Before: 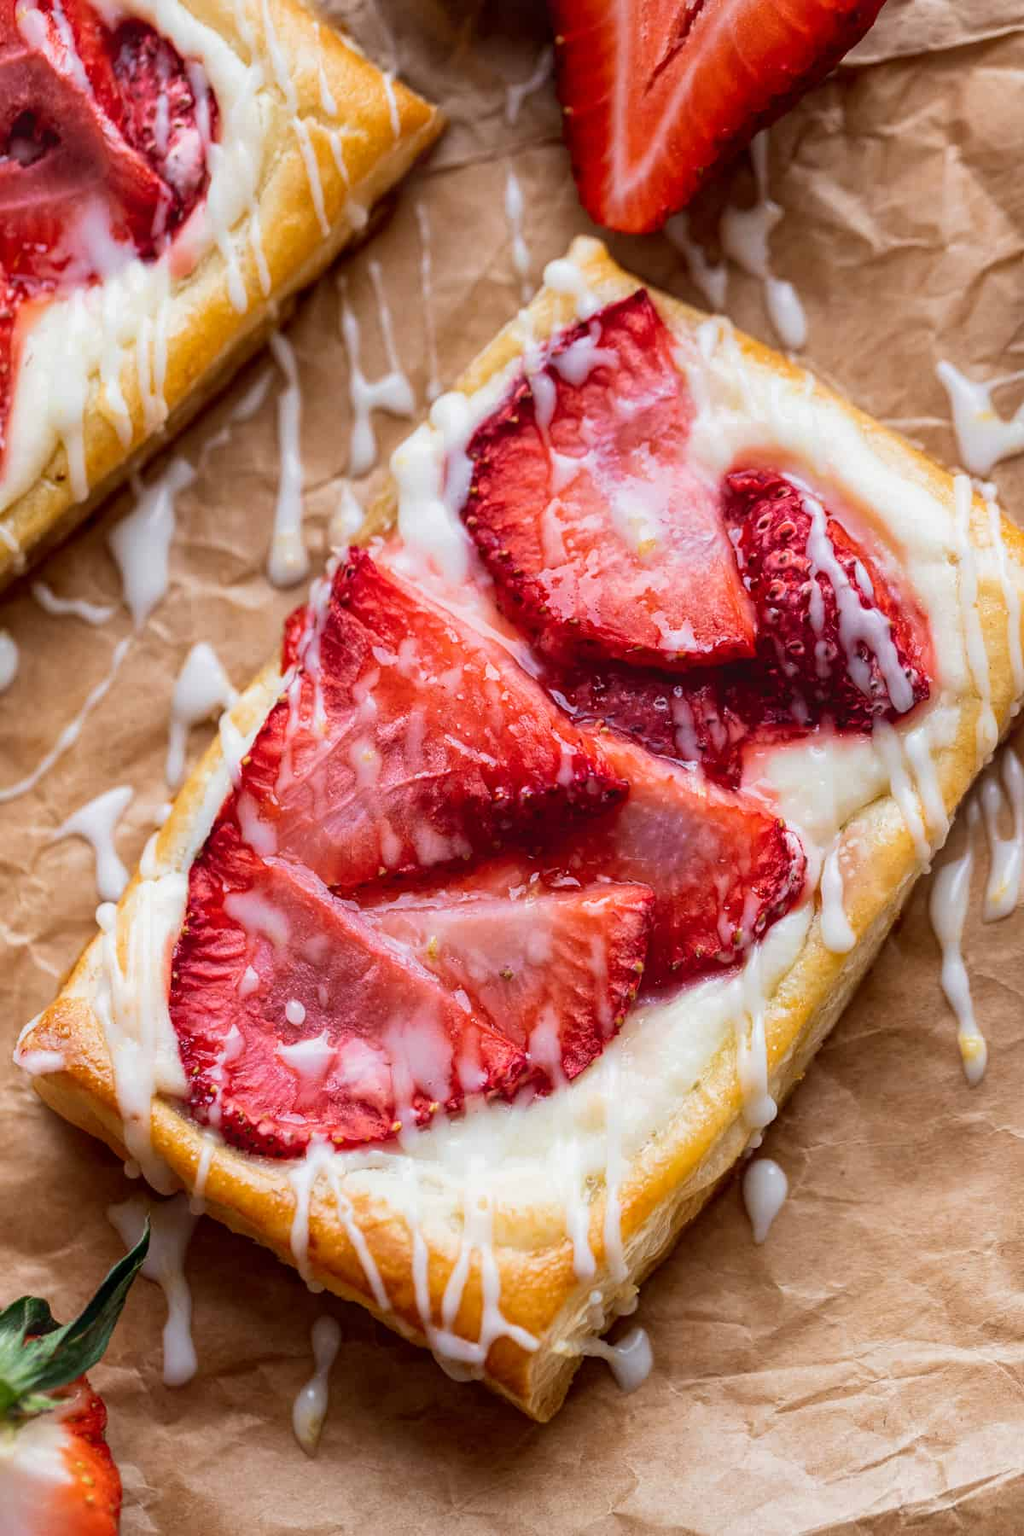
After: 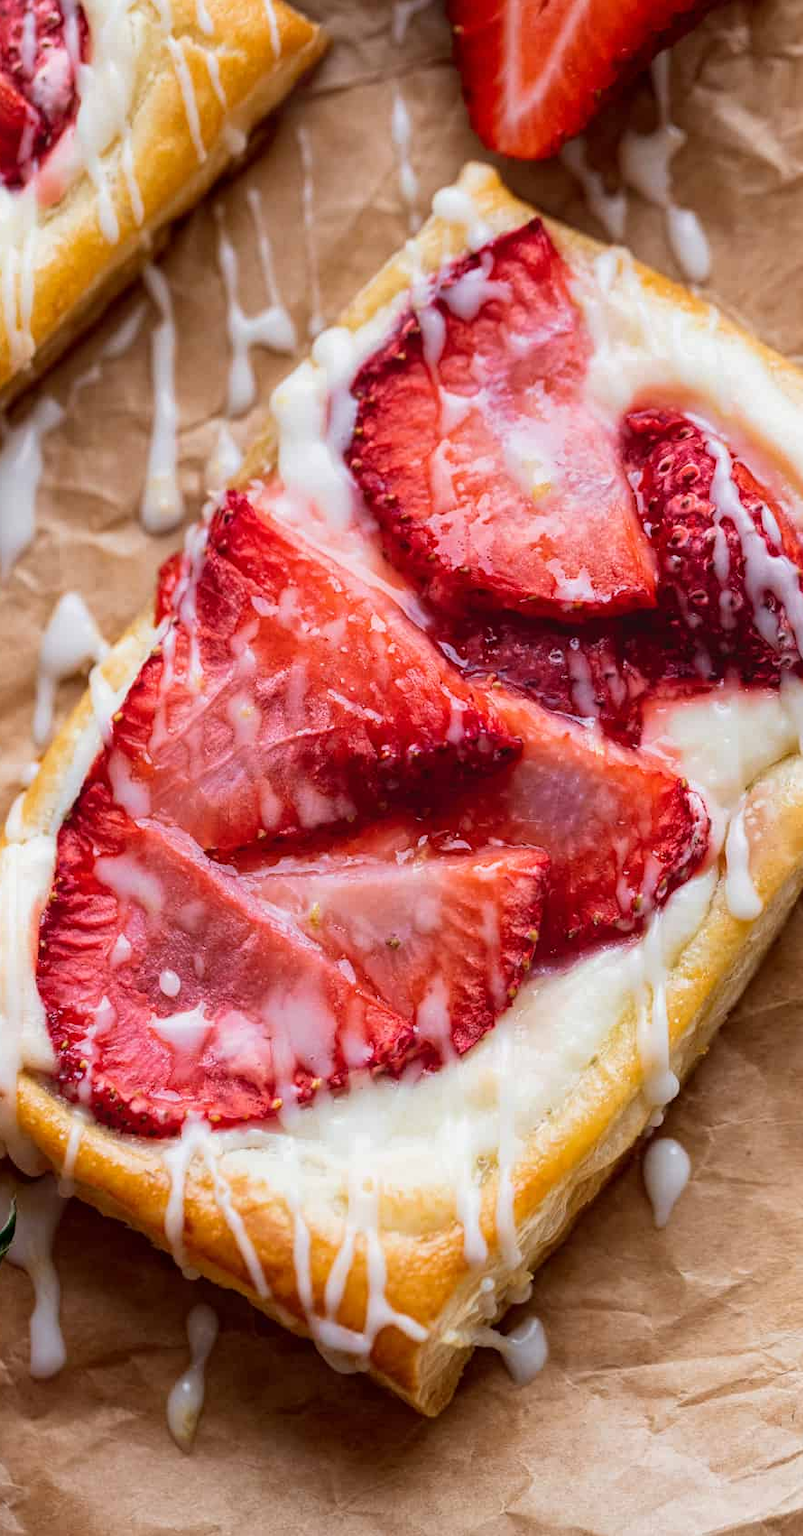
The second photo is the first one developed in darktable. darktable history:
crop and rotate: left 13.199%, top 5.414%, right 12.591%
